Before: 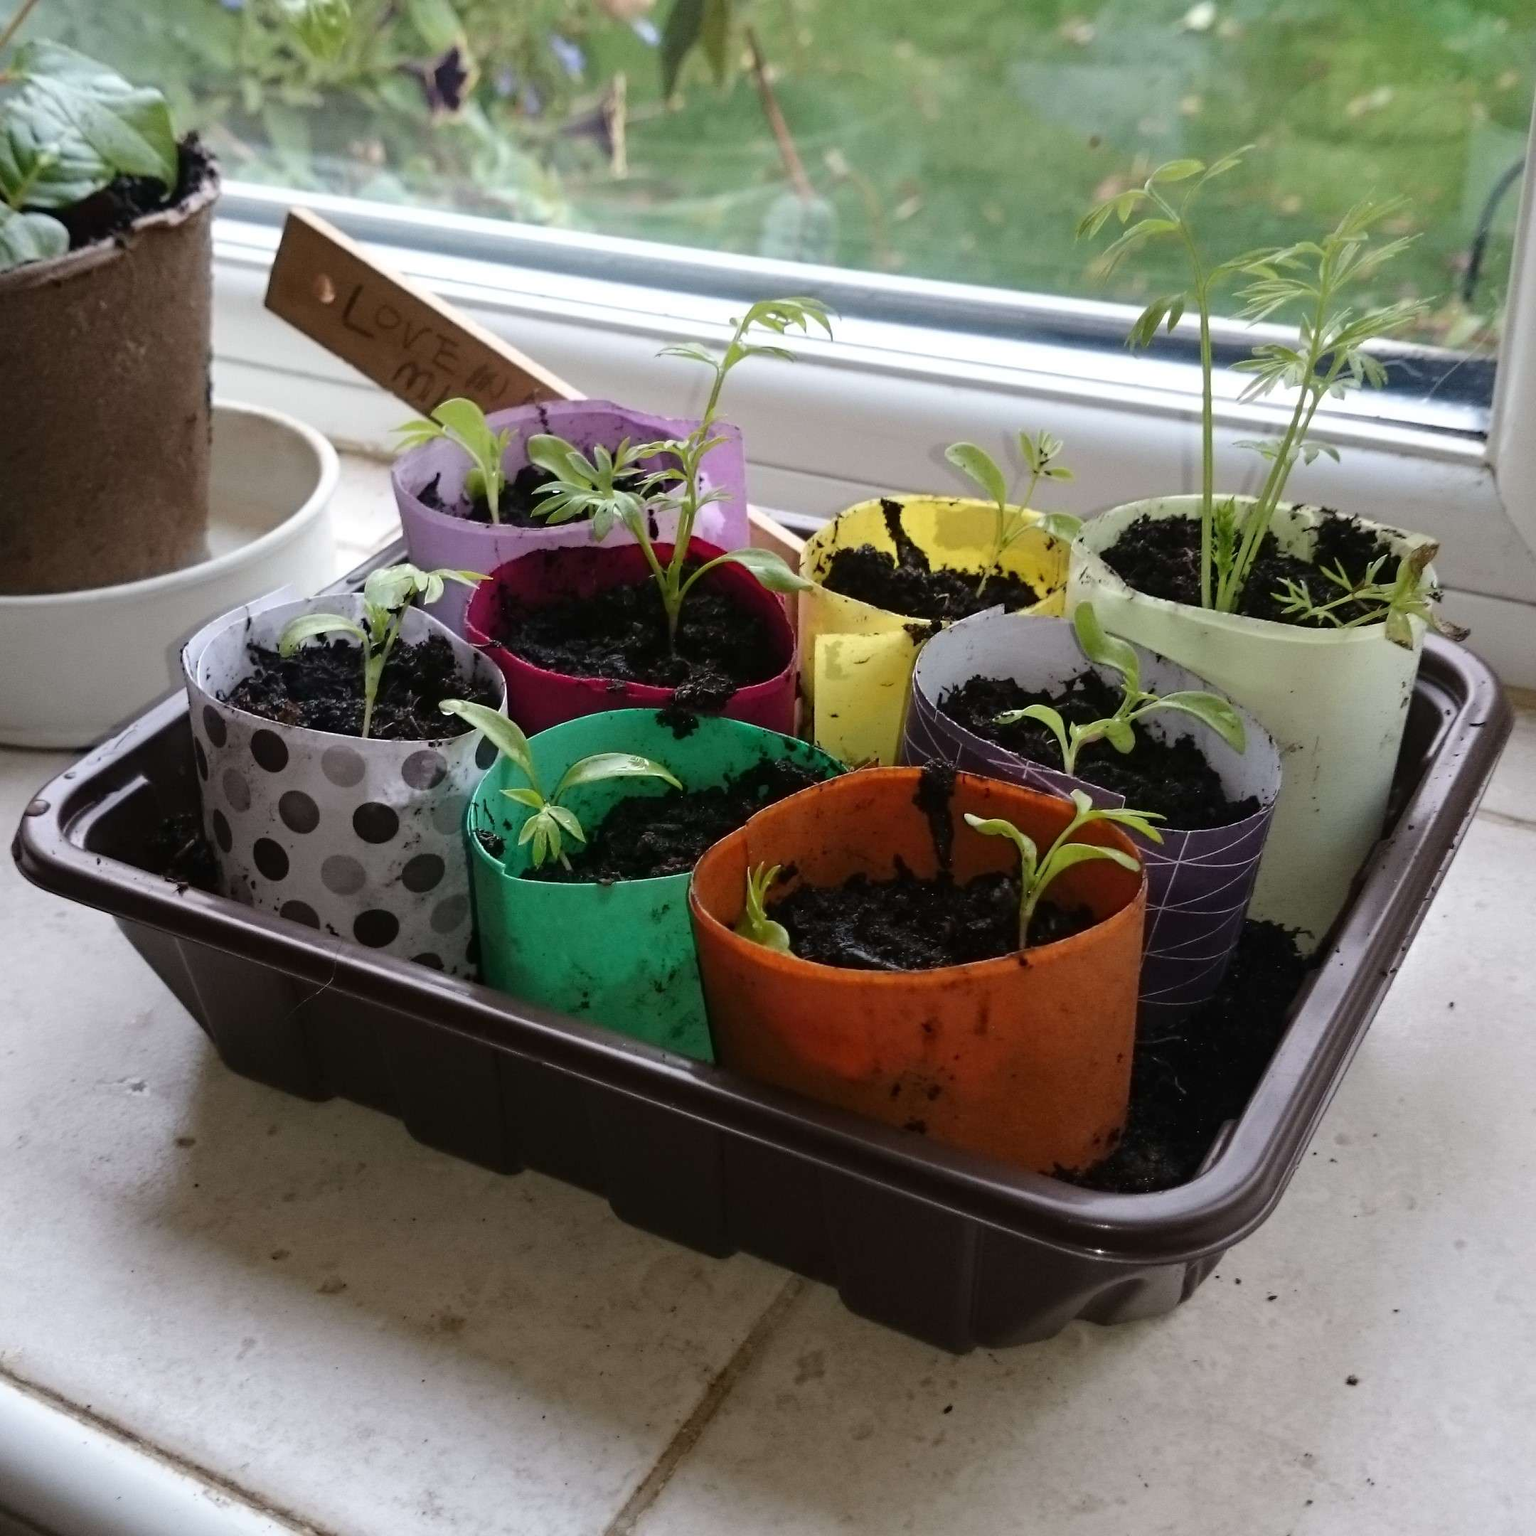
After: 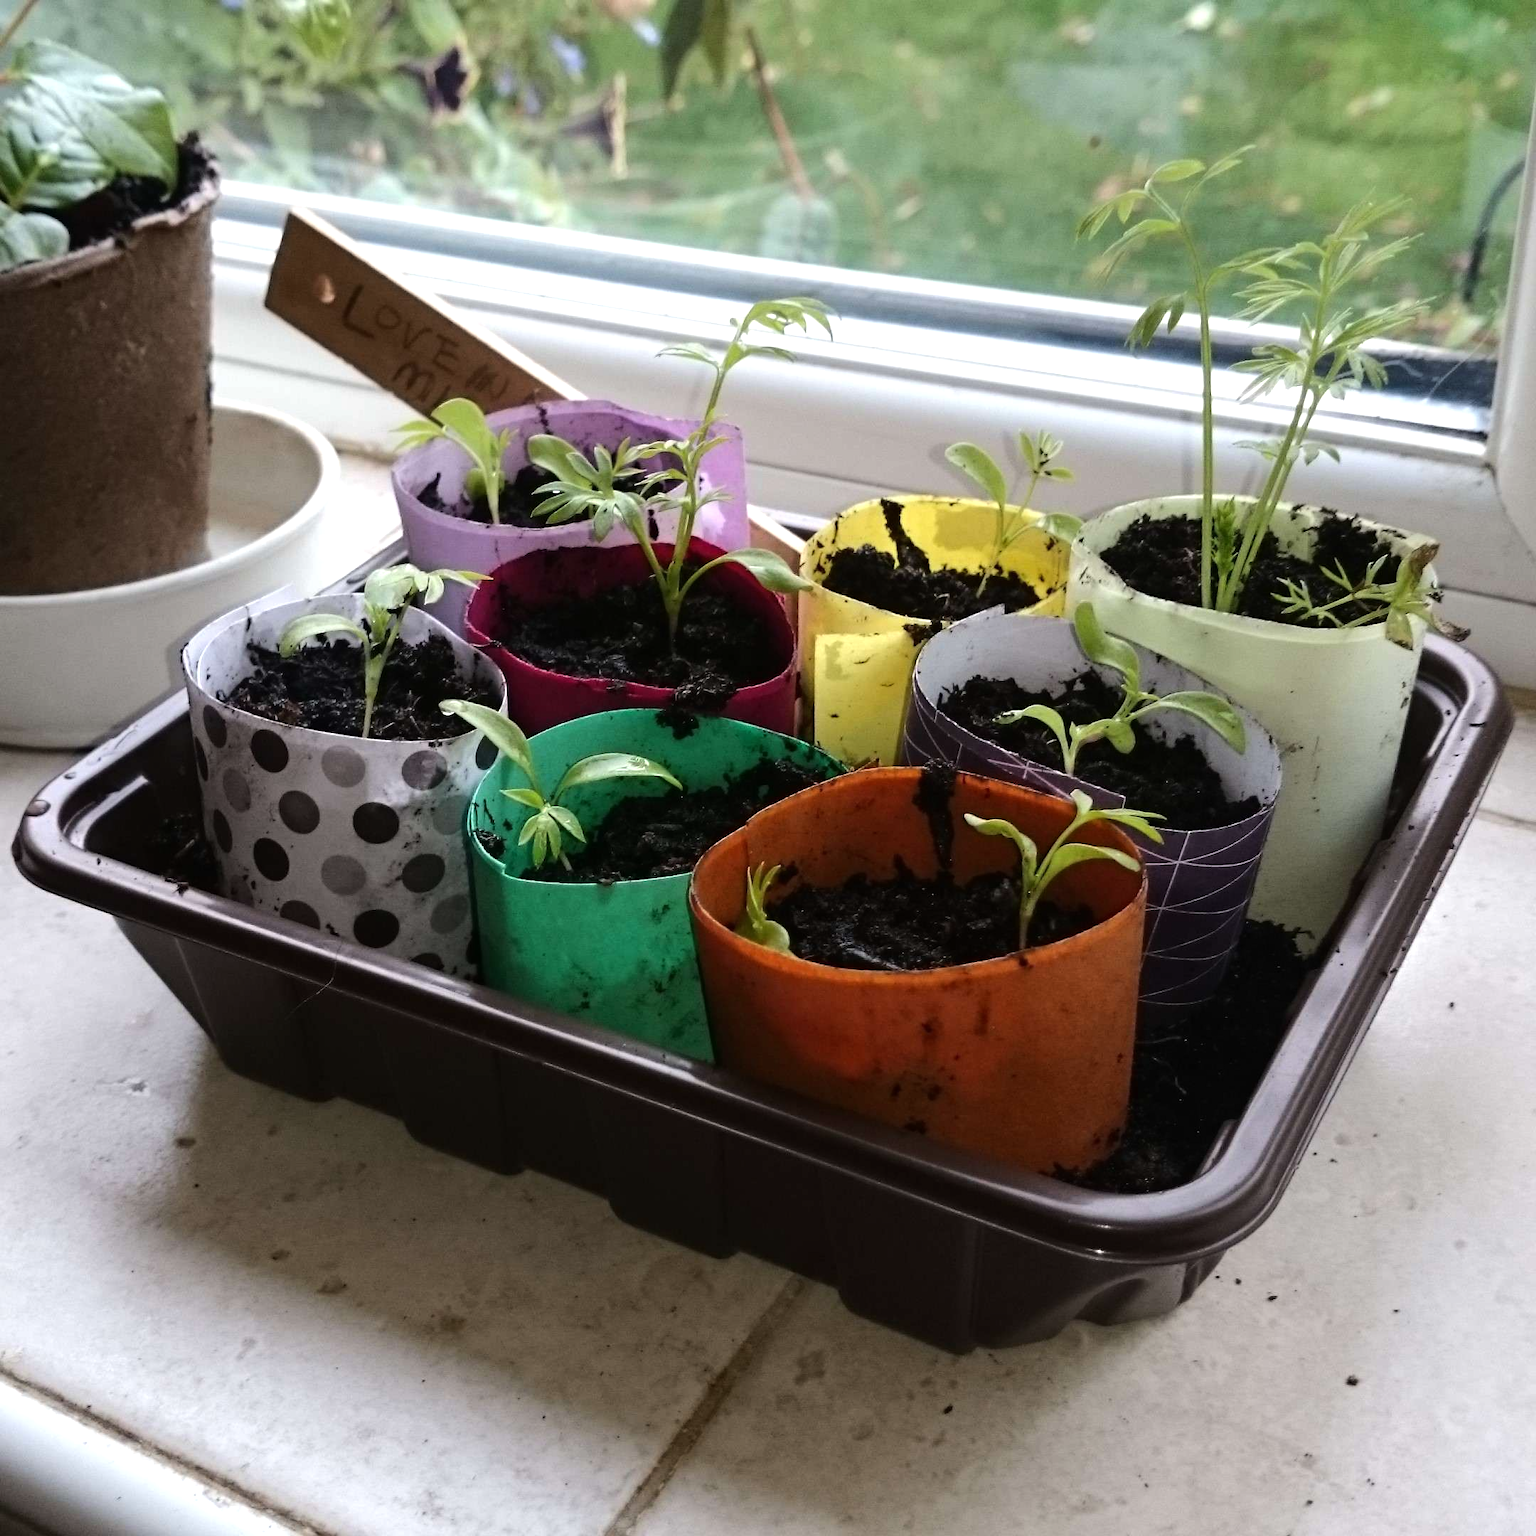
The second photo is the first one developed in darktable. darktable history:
tone equalizer: -8 EV -0.45 EV, -7 EV -0.405 EV, -6 EV -0.371 EV, -5 EV -0.254 EV, -3 EV 0.239 EV, -2 EV 0.311 EV, -1 EV 0.367 EV, +0 EV 0.403 EV, edges refinement/feathering 500, mask exposure compensation -1.57 EV, preserve details no
